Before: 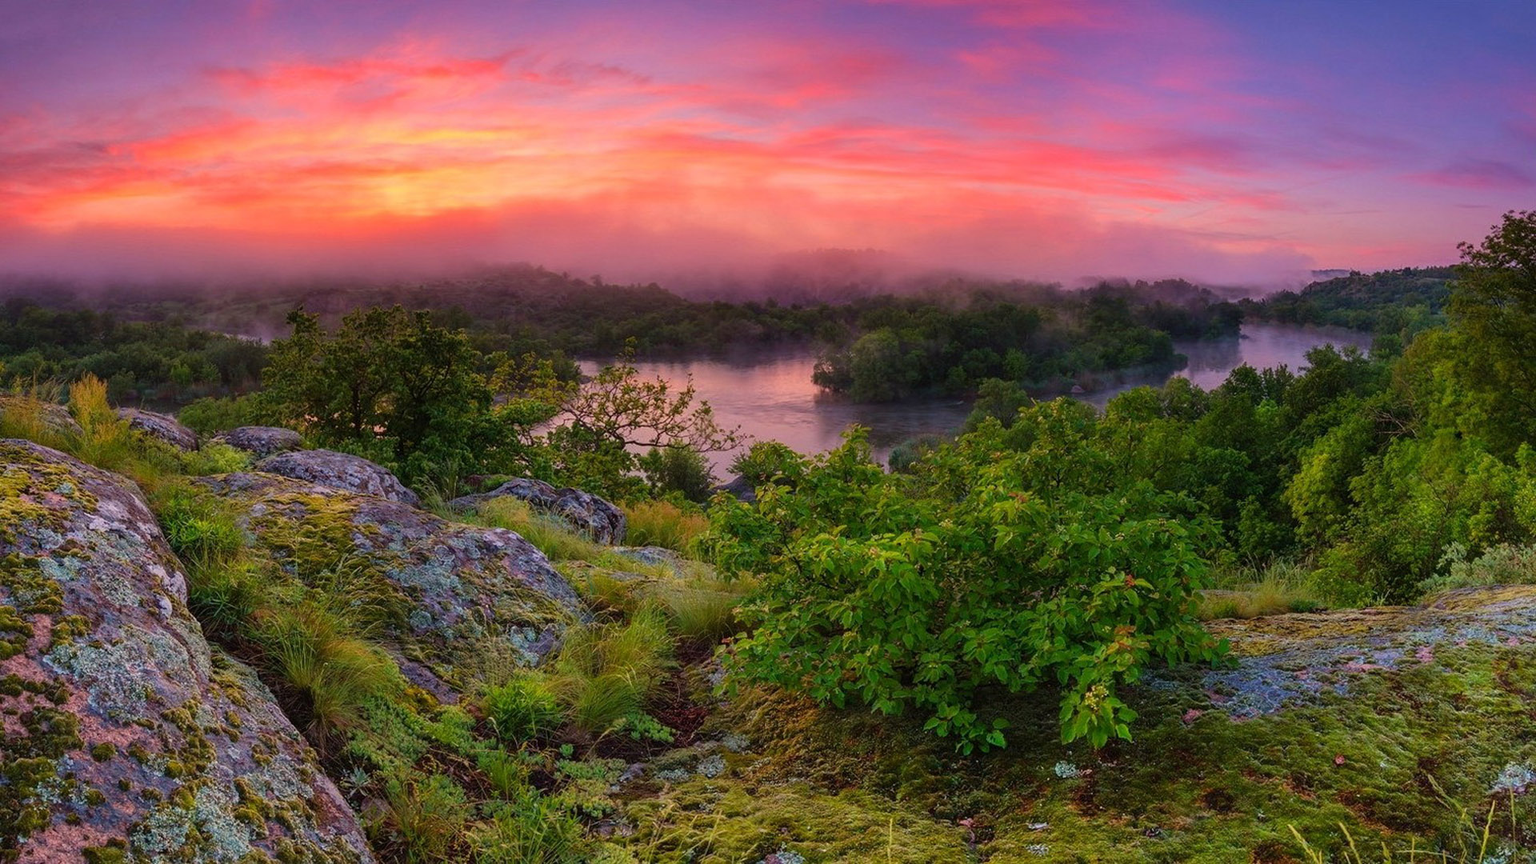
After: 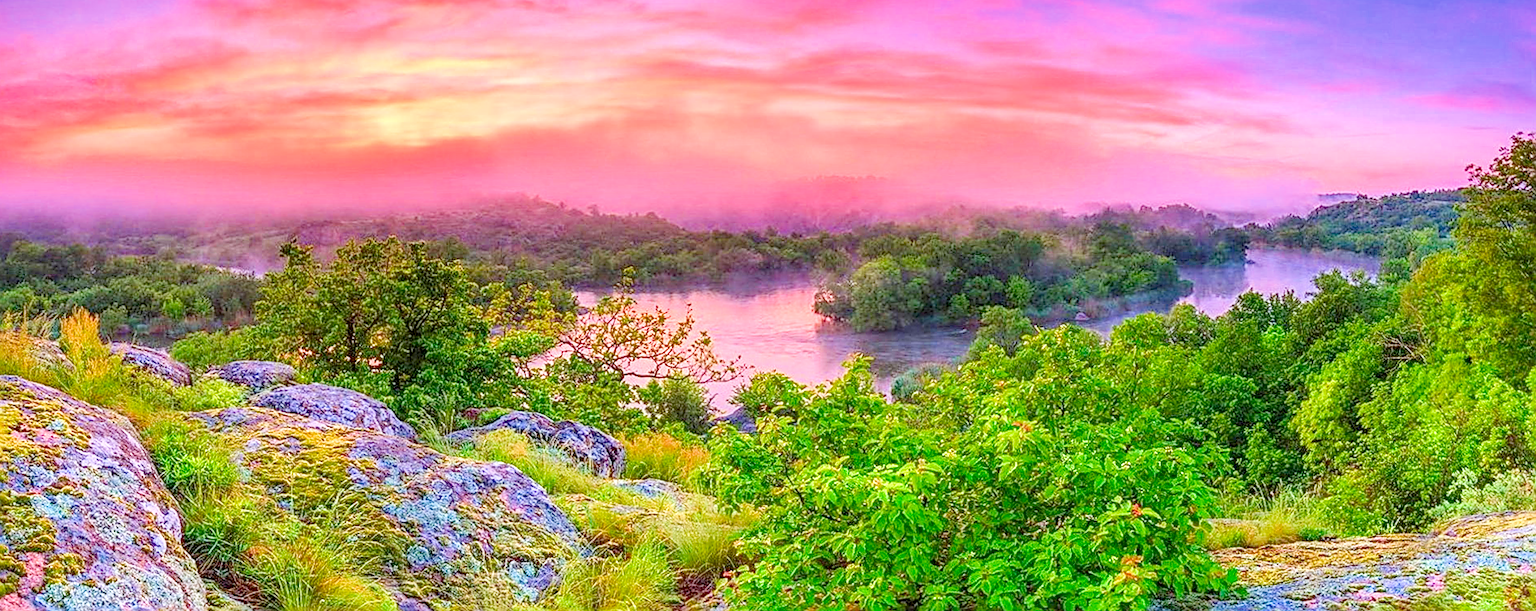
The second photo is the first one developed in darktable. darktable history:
filmic rgb: middle gray luminance 2.5%, black relative exposure -10 EV, white relative exposure 7 EV, threshold 6 EV, dynamic range scaling 10%, target black luminance 0%, hardness 3.19, latitude 44.39%, contrast 0.682, highlights saturation mix 5%, shadows ↔ highlights balance 13.63%, add noise in highlights 0, color science v3 (2019), use custom middle-gray values true, iterations of high-quality reconstruction 0, contrast in highlights soft, enable highlight reconstruction true
white balance: red 0.967, blue 1.049
sharpen: amount 0.901
contrast brightness saturation: brightness -0.02, saturation 0.35
crop and rotate: top 8.293%, bottom 20.996%
local contrast: detail 150%
rotate and perspective: rotation -0.45°, automatic cropping original format, crop left 0.008, crop right 0.992, crop top 0.012, crop bottom 0.988
